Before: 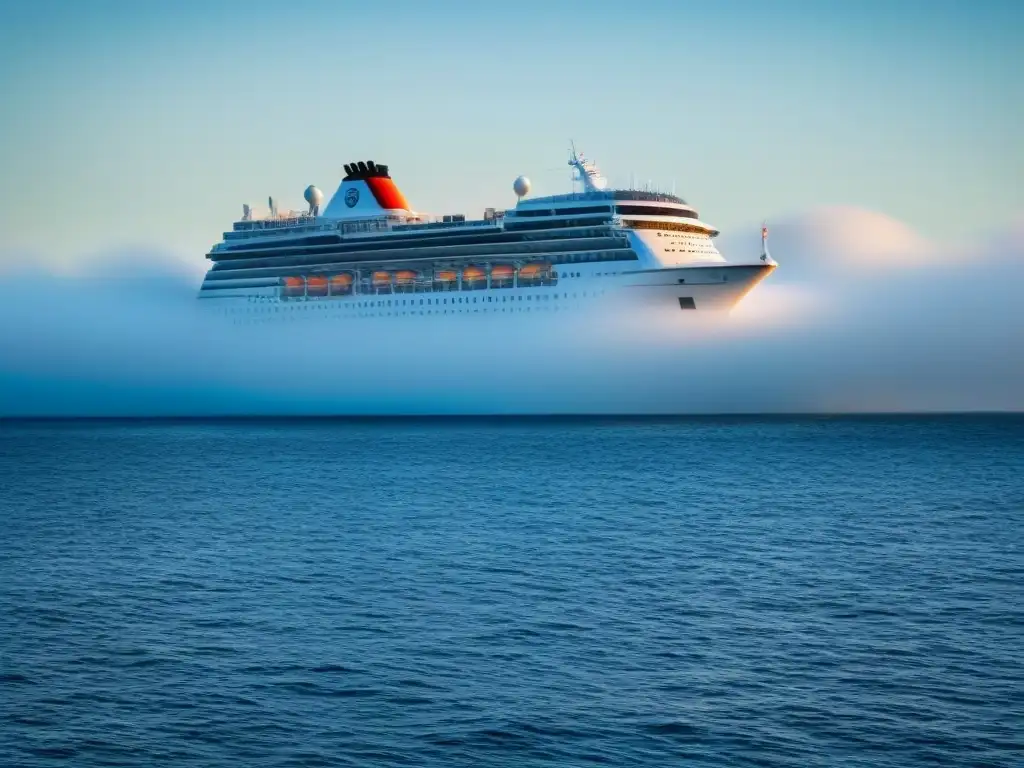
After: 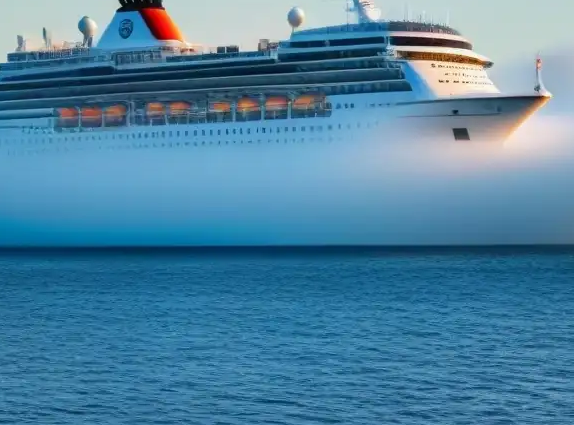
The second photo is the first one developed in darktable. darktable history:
crop and rotate: left 22.104%, top 22.037%, right 21.781%, bottom 22.495%
